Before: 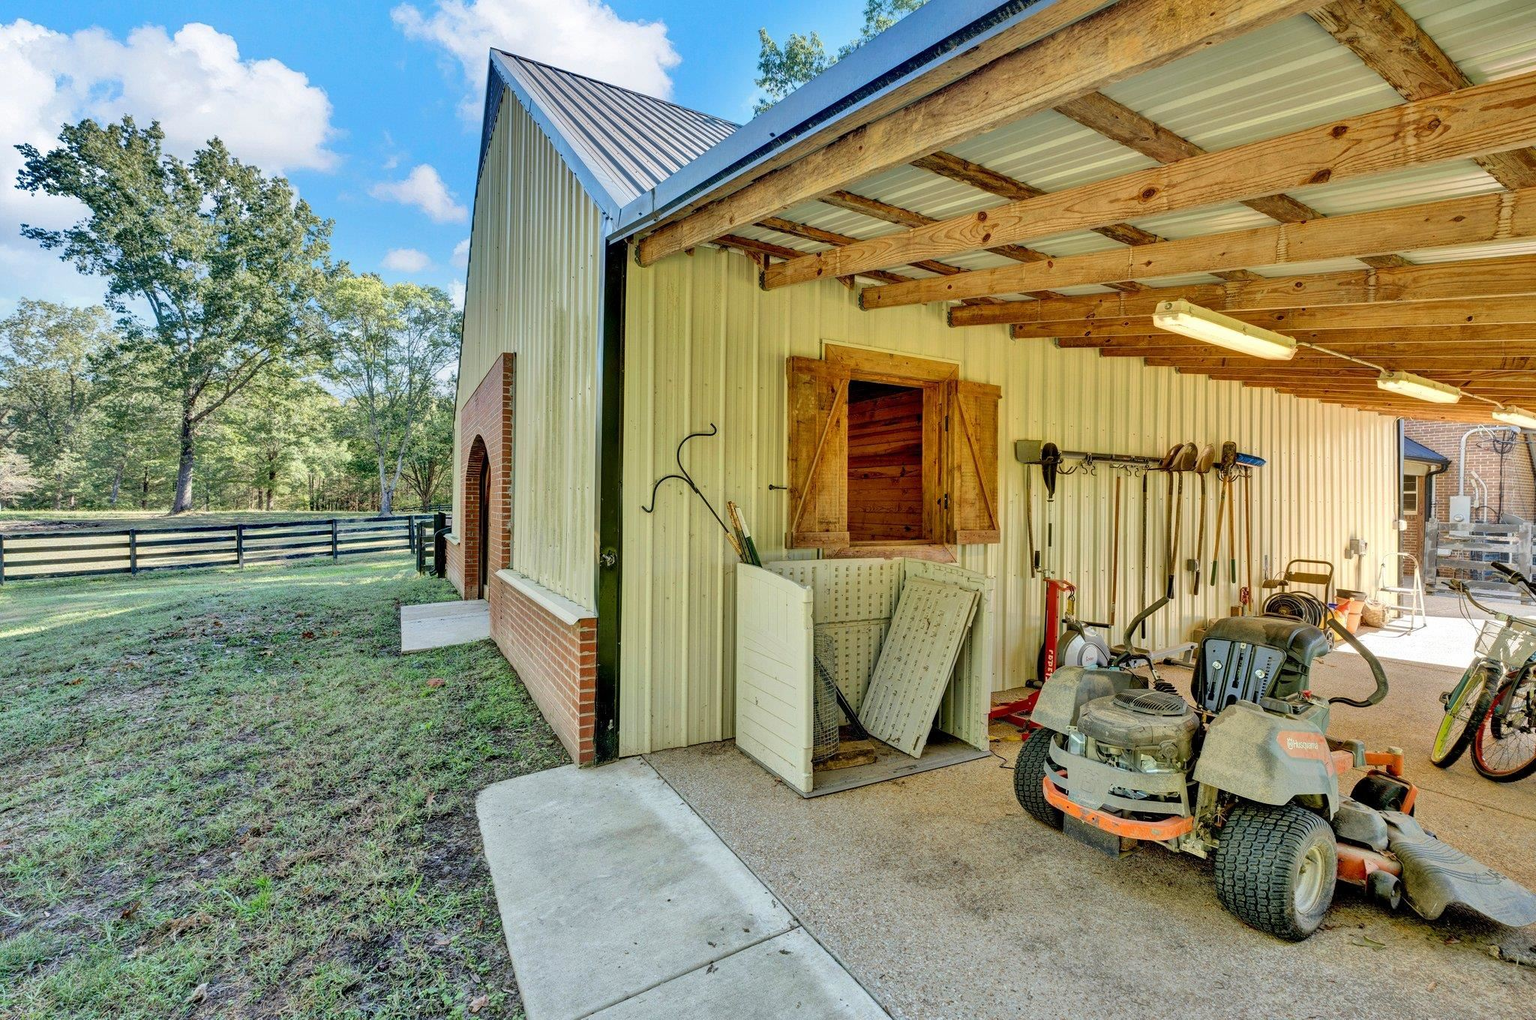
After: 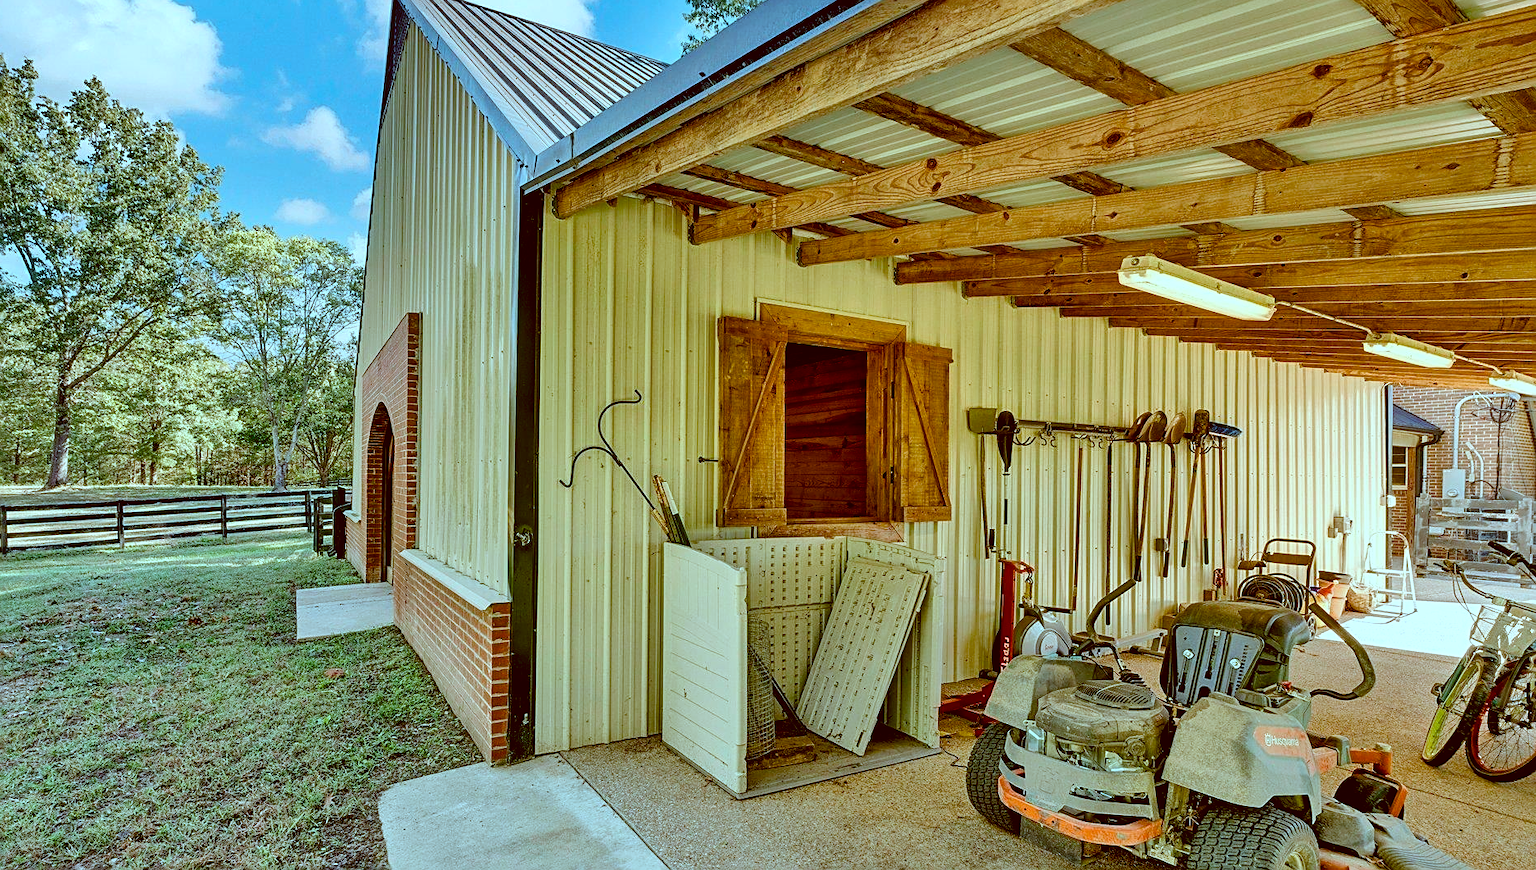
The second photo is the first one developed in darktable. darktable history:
crop: left 8.458%, top 6.599%, bottom 15.265%
color correction: highlights a* -14, highlights b* -16.17, shadows a* 10.84, shadows b* 29.6
sharpen: on, module defaults
contrast brightness saturation: saturation -0.052
color balance rgb: perceptual saturation grading › global saturation 20%, perceptual saturation grading › highlights -25.304%, perceptual saturation grading › shadows 24.253%, saturation formula JzAzBz (2021)
